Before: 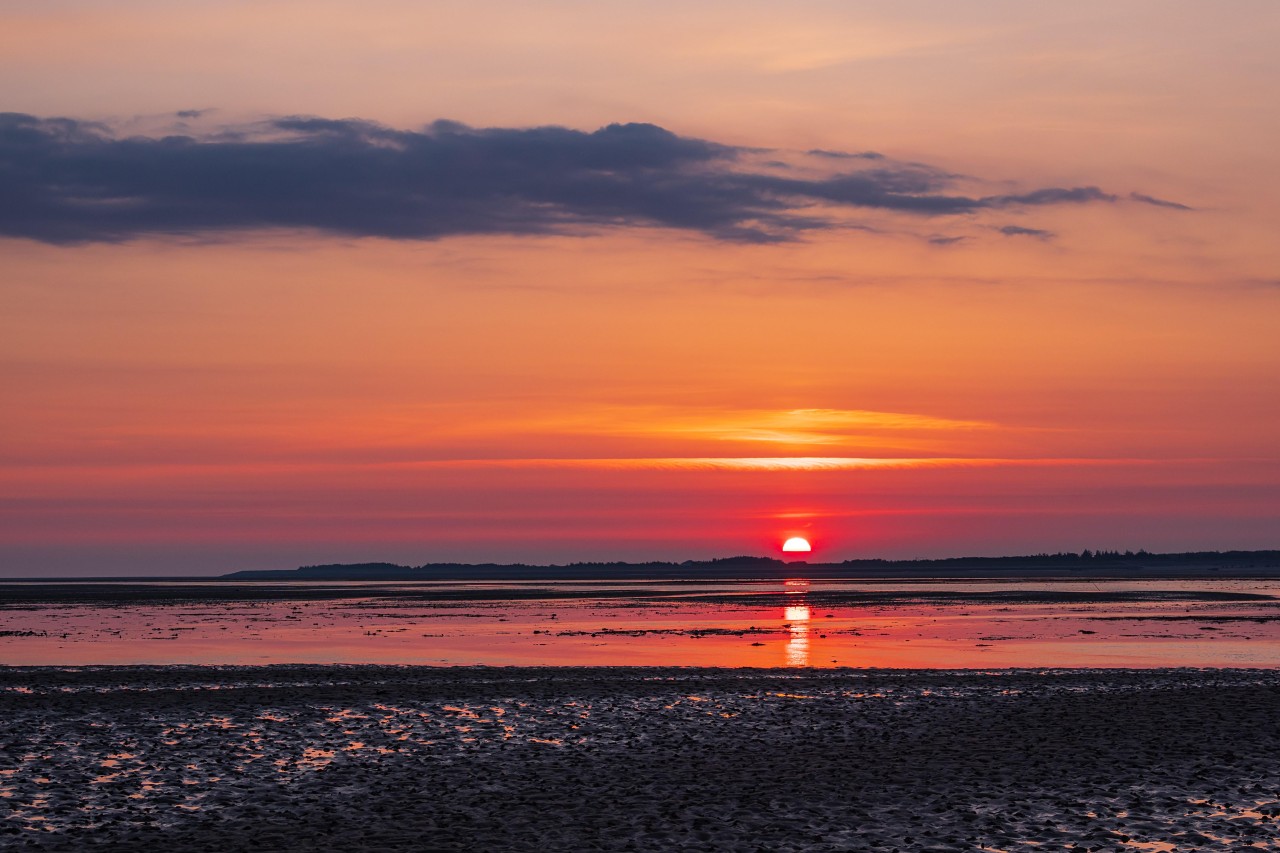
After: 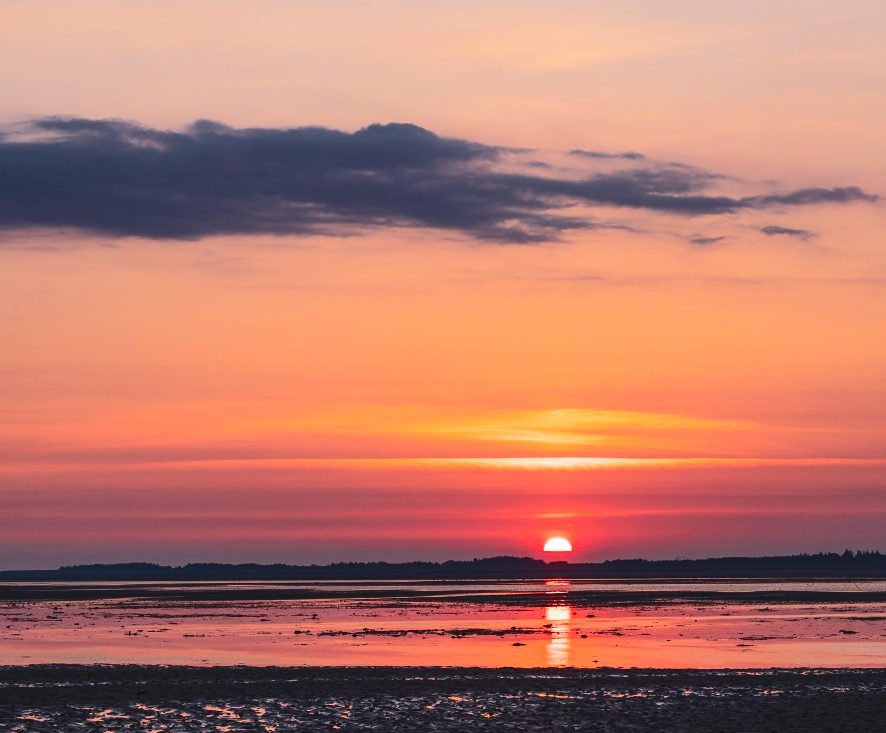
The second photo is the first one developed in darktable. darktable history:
crop: left 18.686%, right 12.044%, bottom 14.044%
tone curve: curves: ch0 [(0, 0) (0.003, 0.062) (0.011, 0.07) (0.025, 0.083) (0.044, 0.094) (0.069, 0.105) (0.1, 0.117) (0.136, 0.136) (0.177, 0.164) (0.224, 0.201) (0.277, 0.256) (0.335, 0.335) (0.399, 0.424) (0.468, 0.529) (0.543, 0.641) (0.623, 0.725) (0.709, 0.787) (0.801, 0.849) (0.898, 0.917) (1, 1)], color space Lab, independent channels, preserve colors none
